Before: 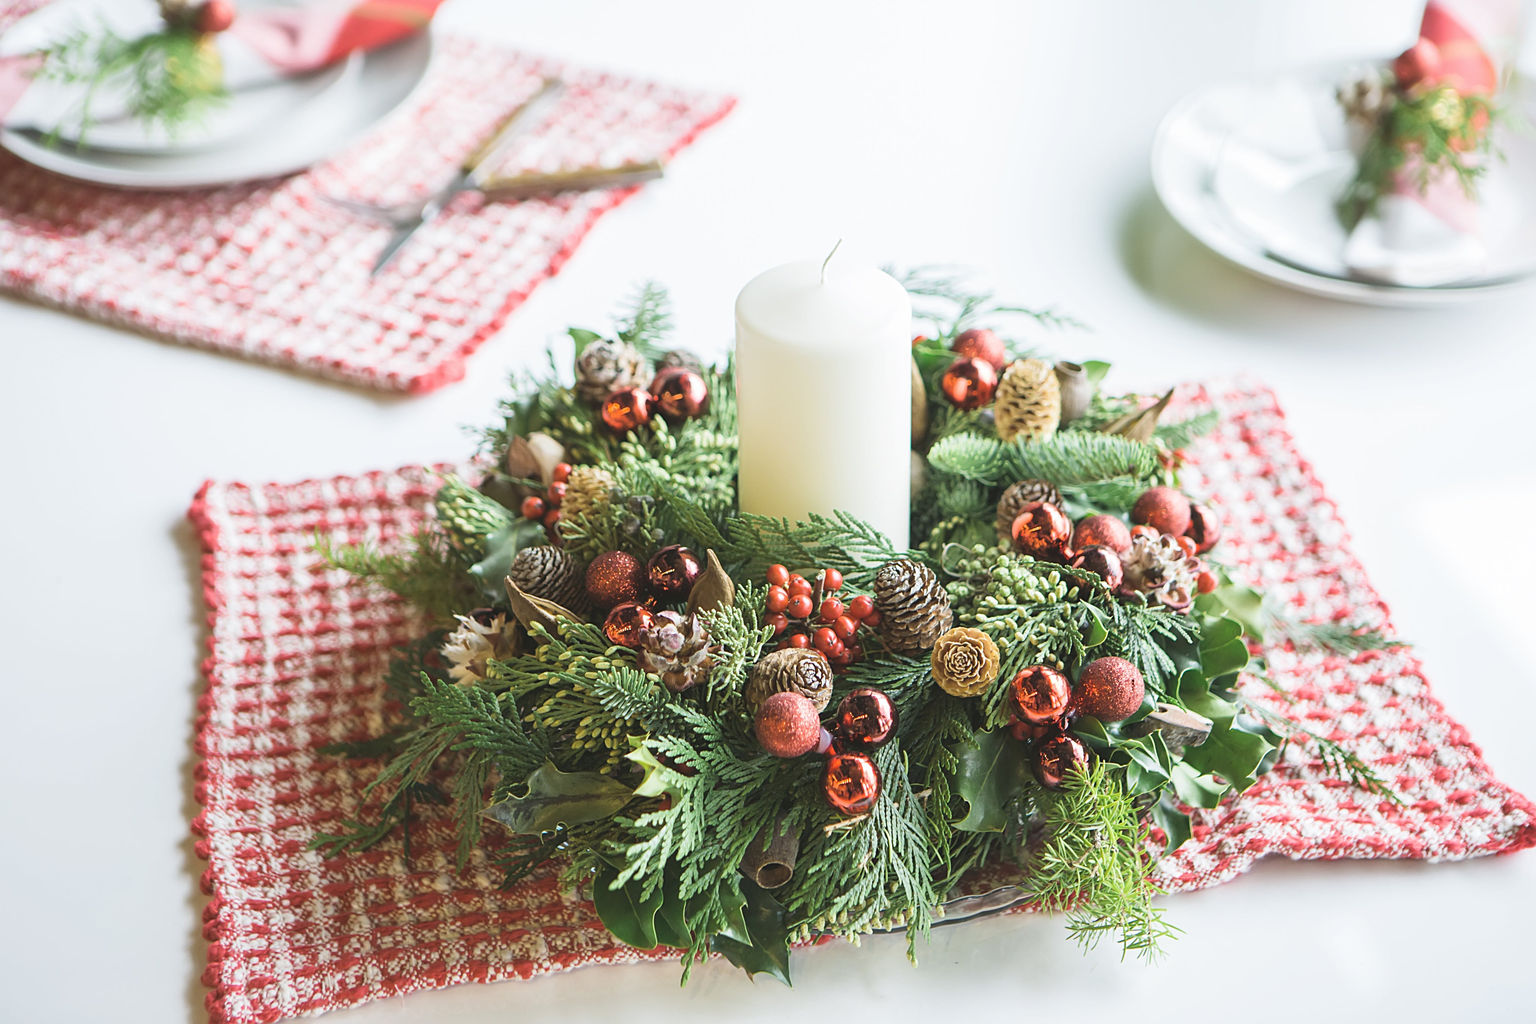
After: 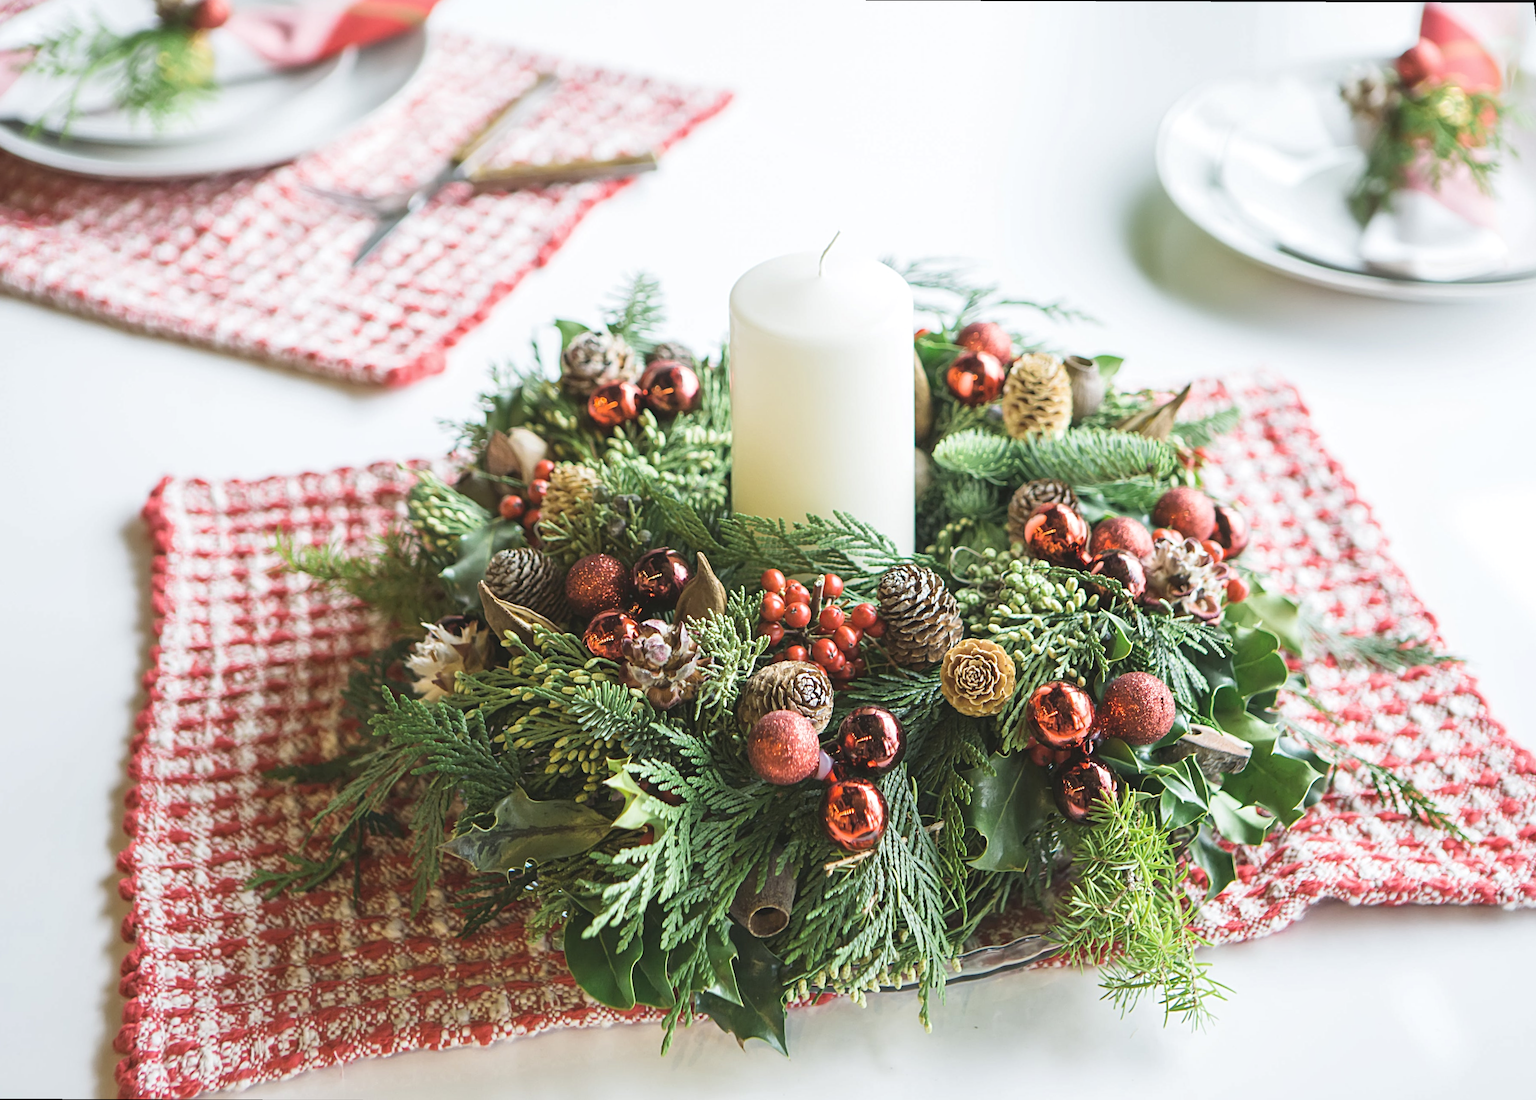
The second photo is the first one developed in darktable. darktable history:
rotate and perspective: rotation 0.215°, lens shift (vertical) -0.139, crop left 0.069, crop right 0.939, crop top 0.002, crop bottom 0.996
local contrast: highlights 100%, shadows 100%, detail 120%, midtone range 0.2
